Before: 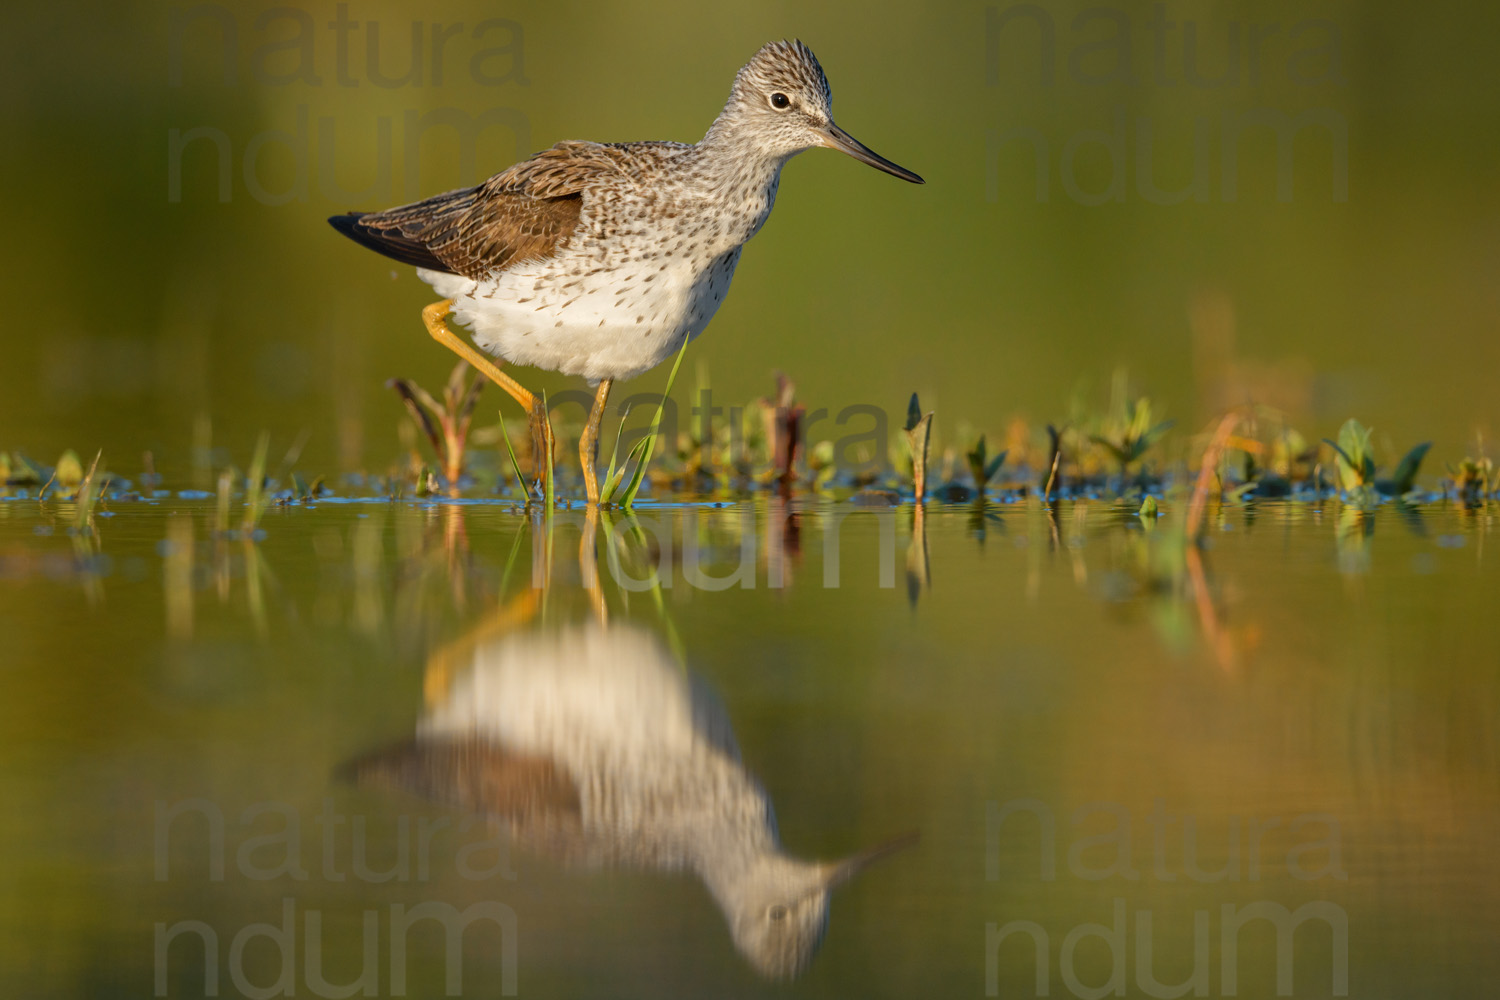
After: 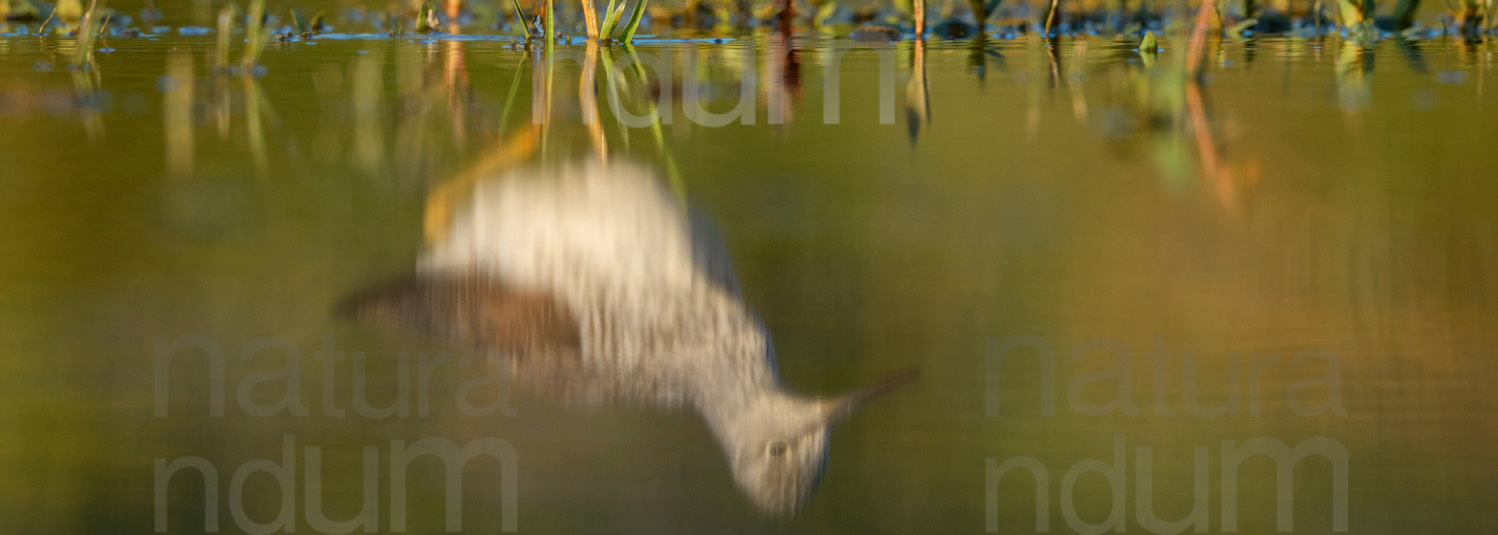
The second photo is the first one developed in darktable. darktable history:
crop and rotate: top 46.435%, right 0.07%
local contrast: on, module defaults
